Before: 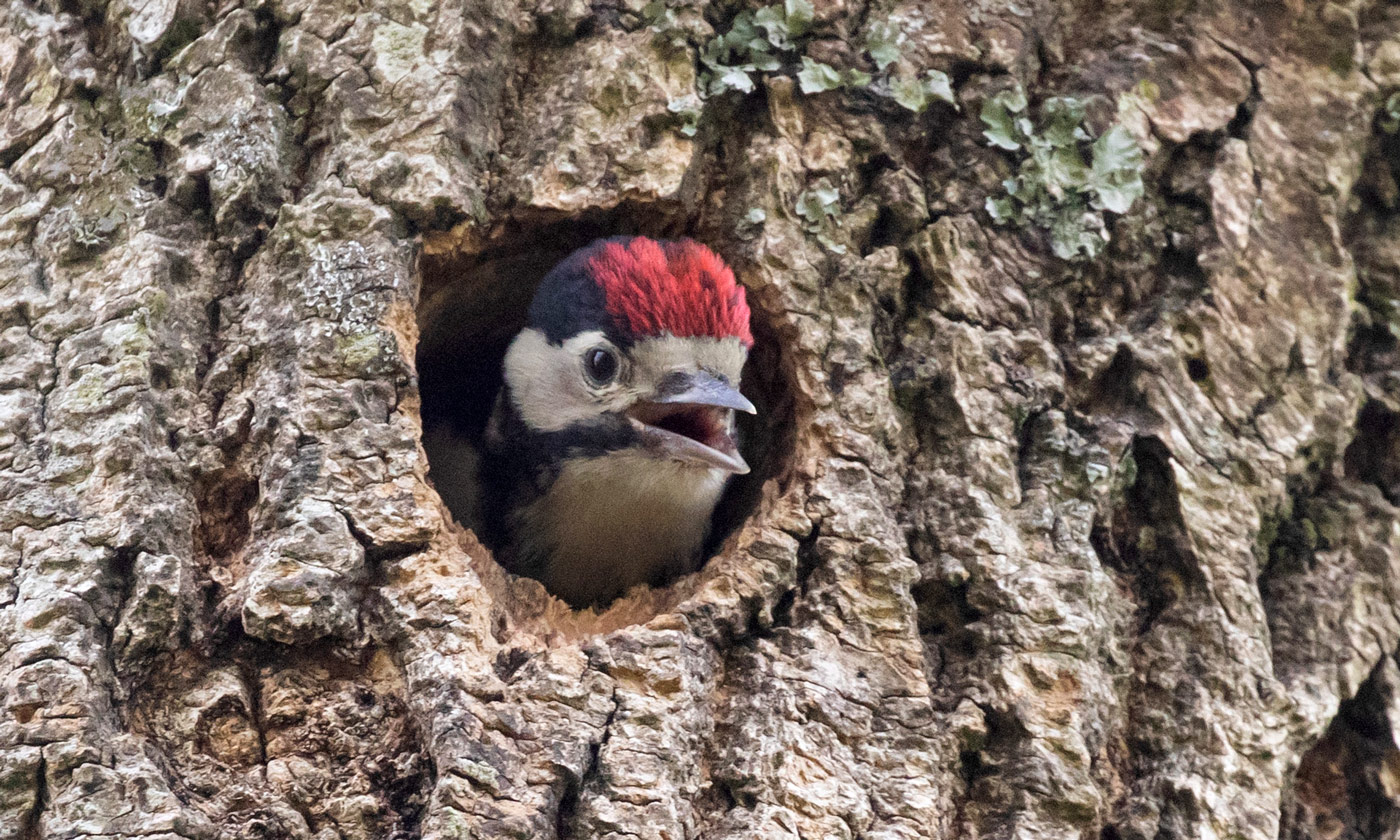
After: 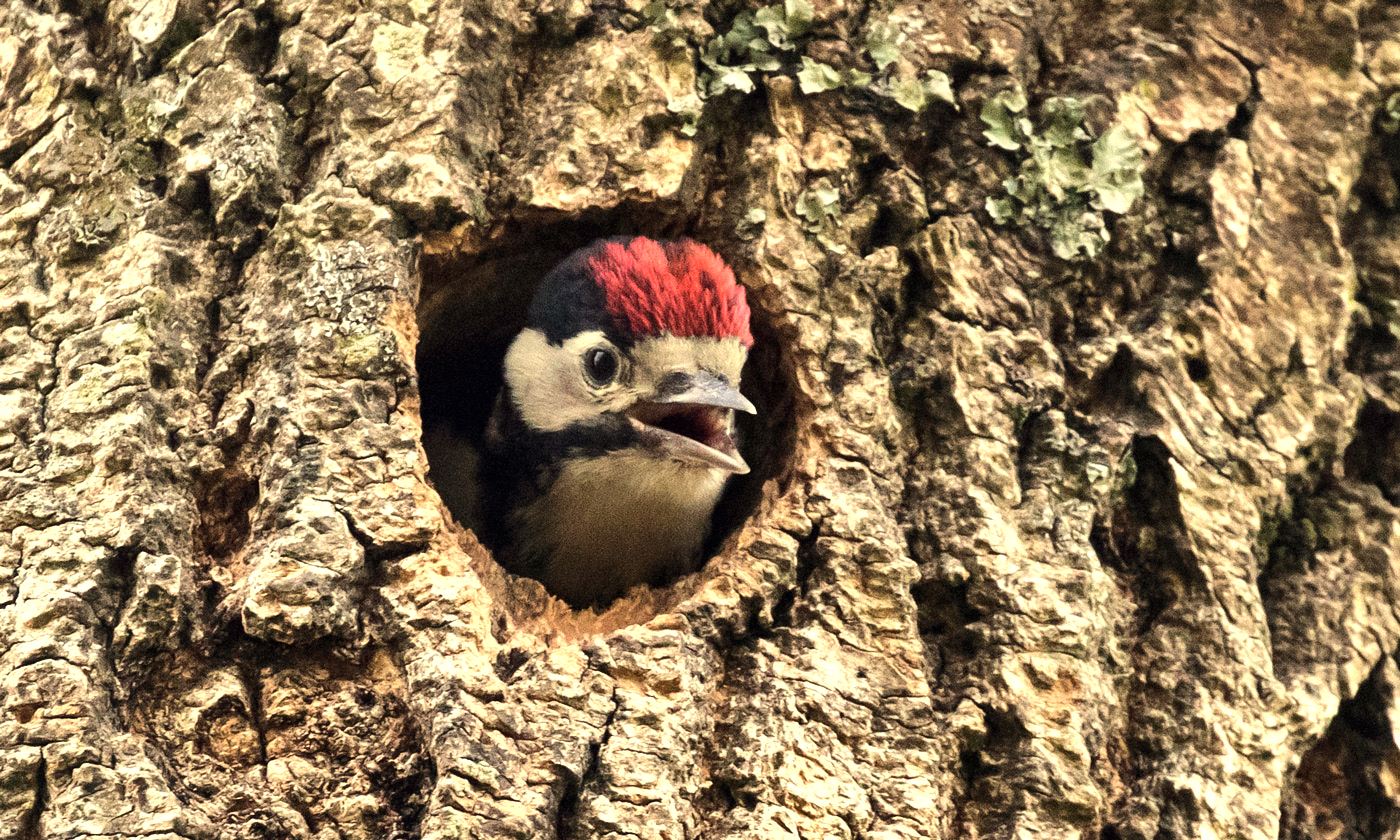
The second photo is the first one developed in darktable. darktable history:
shadows and highlights: shadows color adjustment 97.66%, soften with gaussian
tone equalizer: -8 EV -0.75 EV, -7 EV -0.7 EV, -6 EV -0.6 EV, -5 EV -0.4 EV, -3 EV 0.4 EV, -2 EV 0.6 EV, -1 EV 0.7 EV, +0 EV 0.75 EV, edges refinement/feathering 500, mask exposure compensation -1.57 EV, preserve details no
white balance: red 1.08, blue 0.791
